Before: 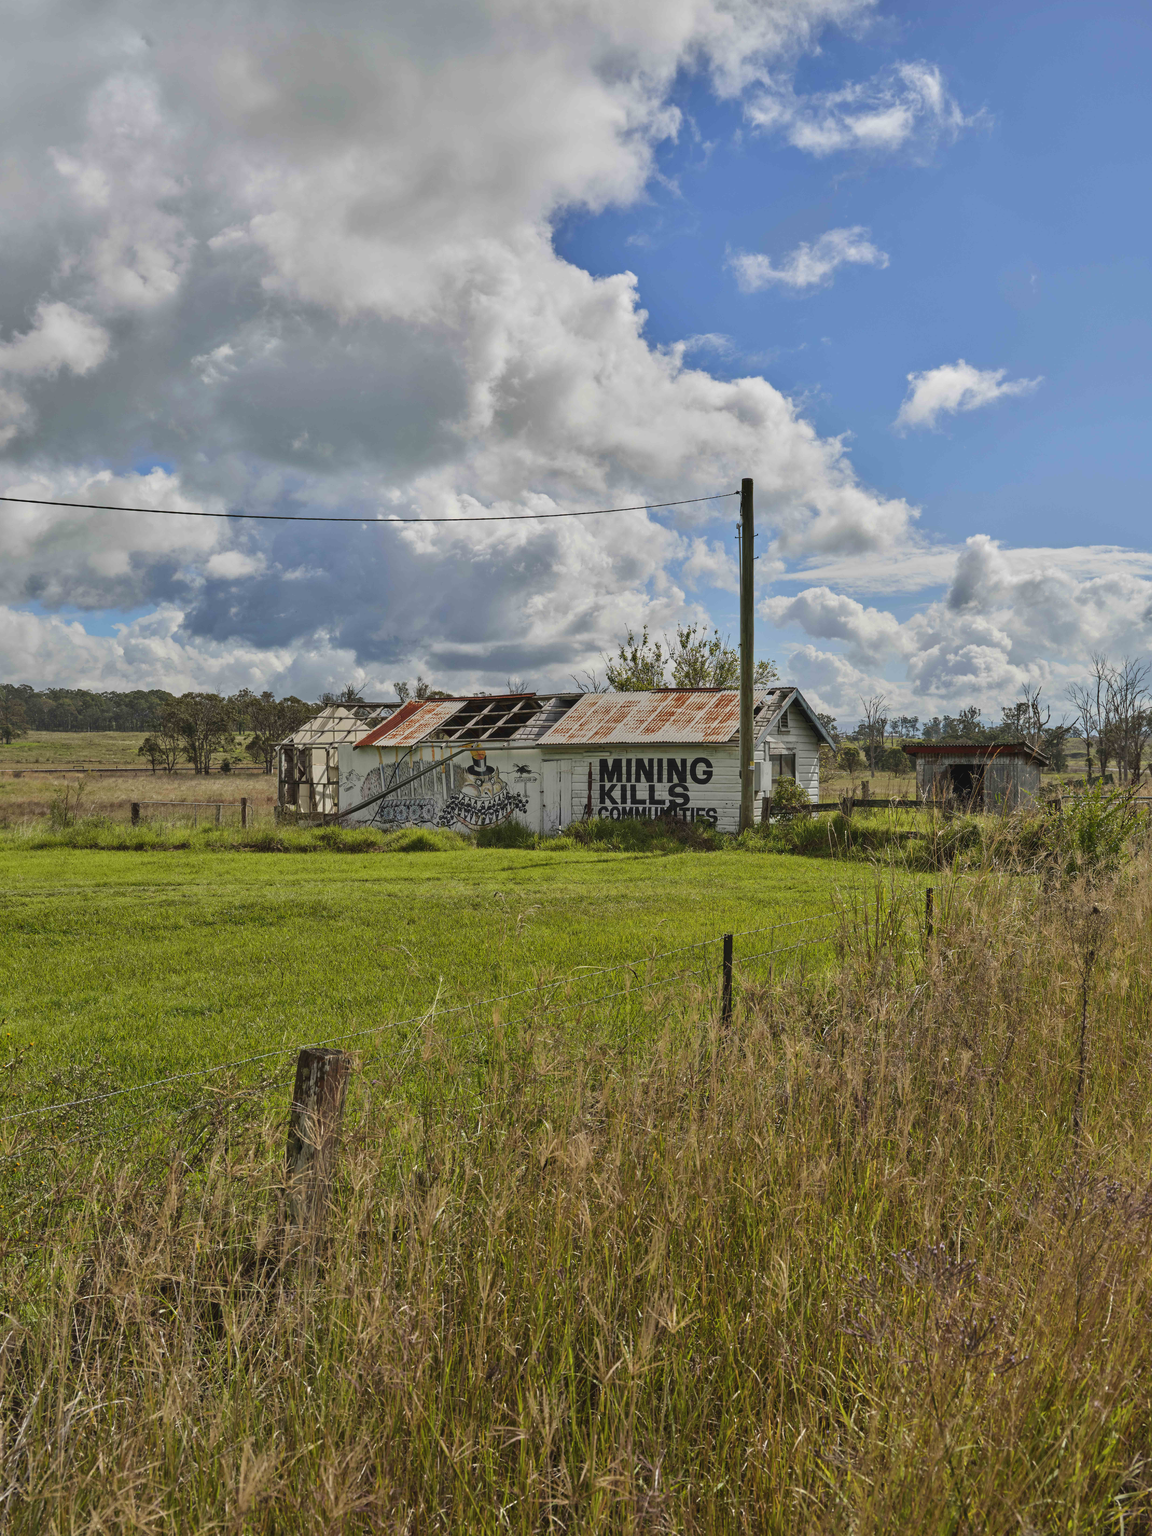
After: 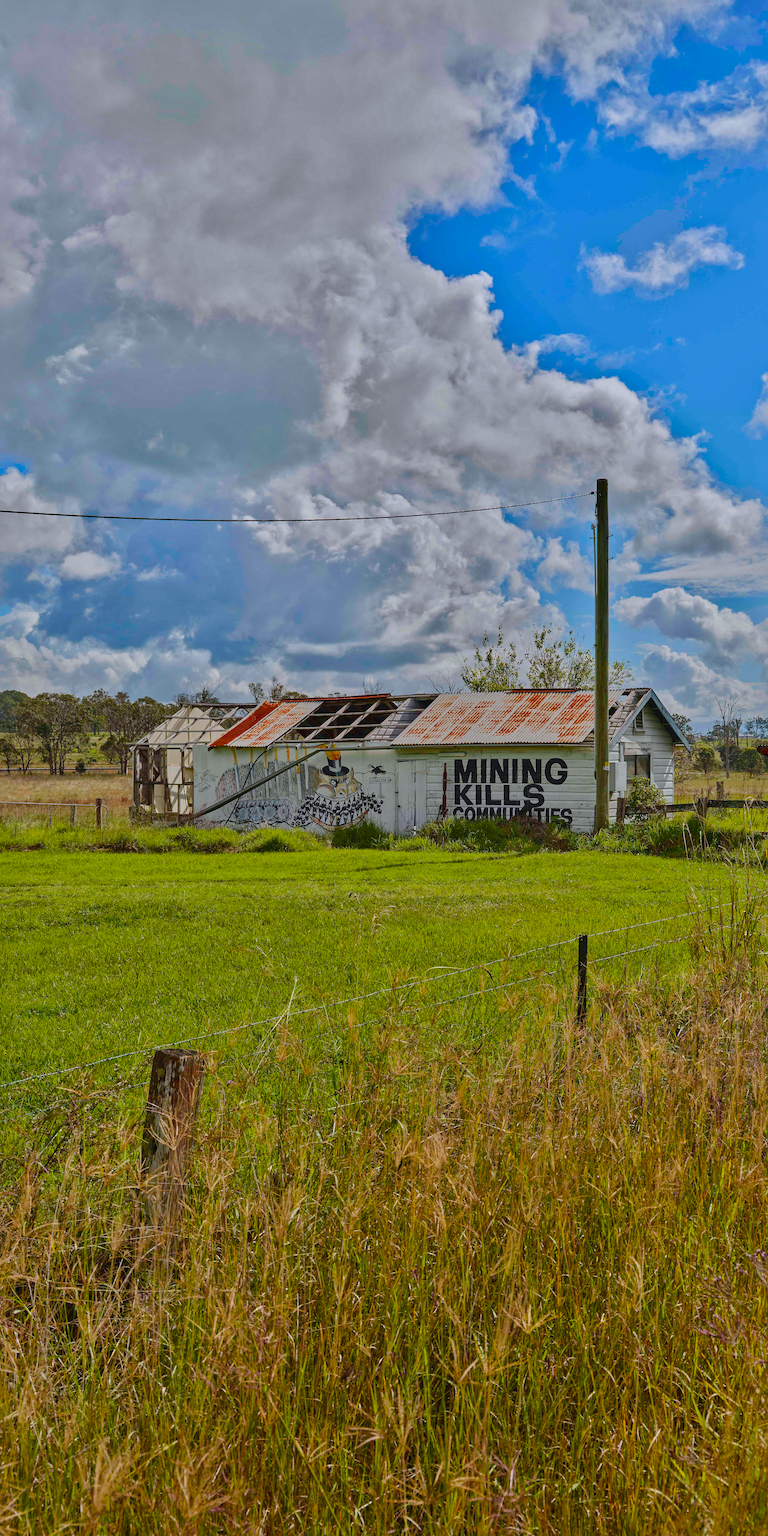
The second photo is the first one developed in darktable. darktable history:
crop and rotate: left 12.648%, right 20.685%
sharpen: on, module defaults
white balance: red 0.984, blue 1.059
shadows and highlights: shadows 25, highlights -70
color balance rgb: perceptual saturation grading › global saturation 35%, perceptual saturation grading › highlights -25%, perceptual saturation grading › shadows 50%
